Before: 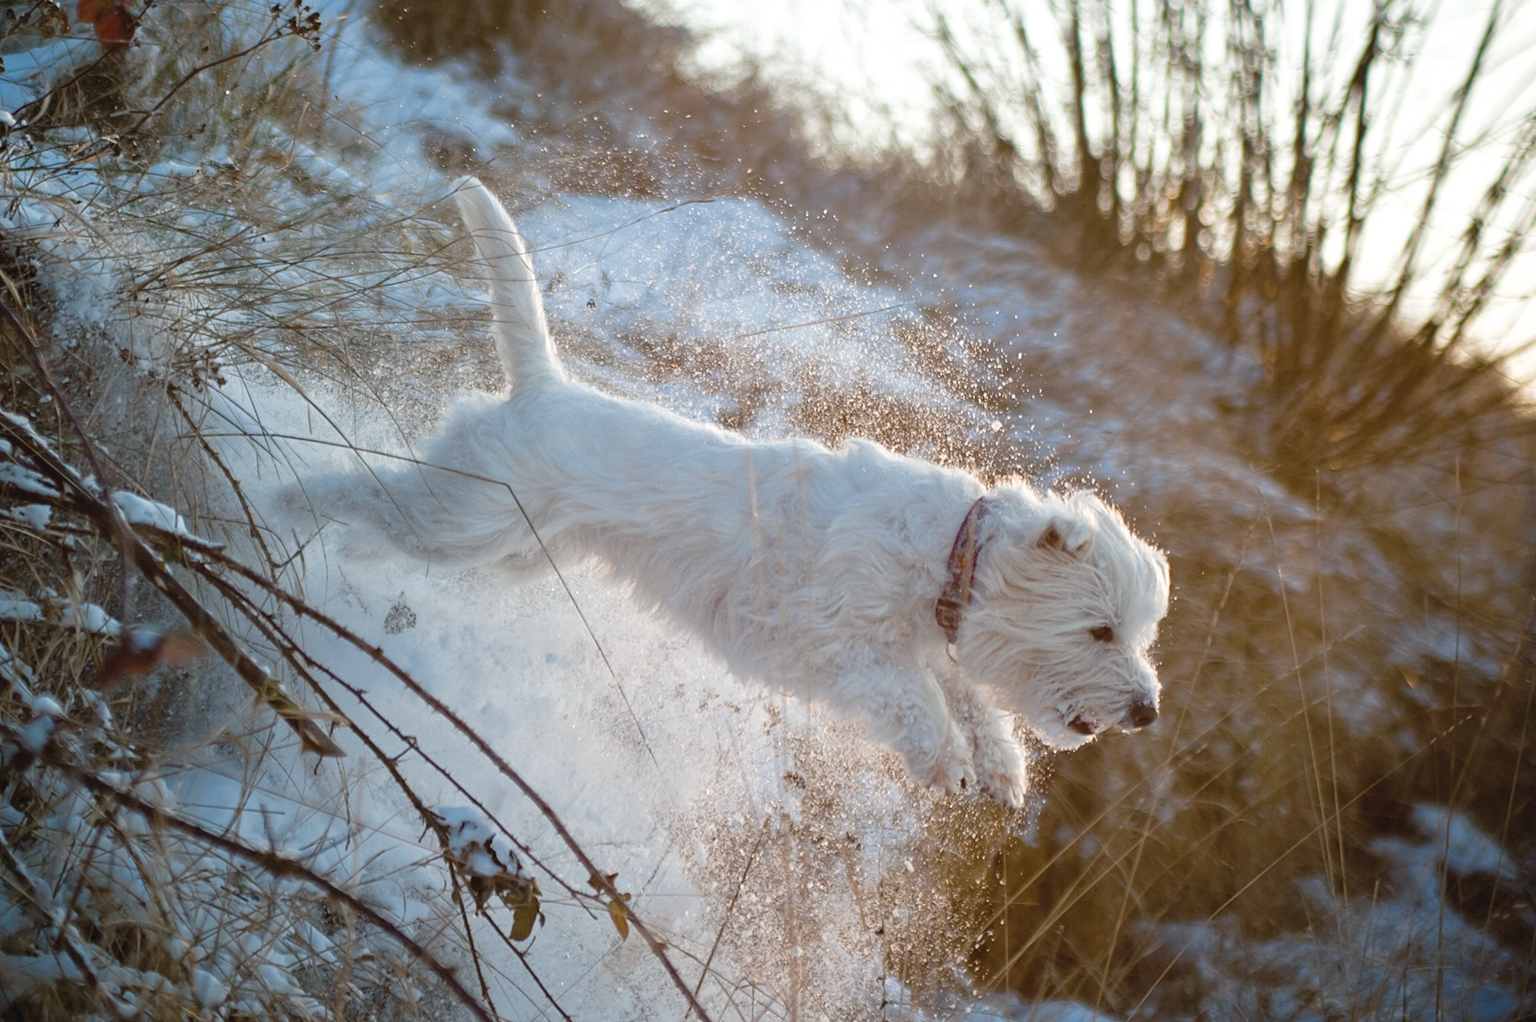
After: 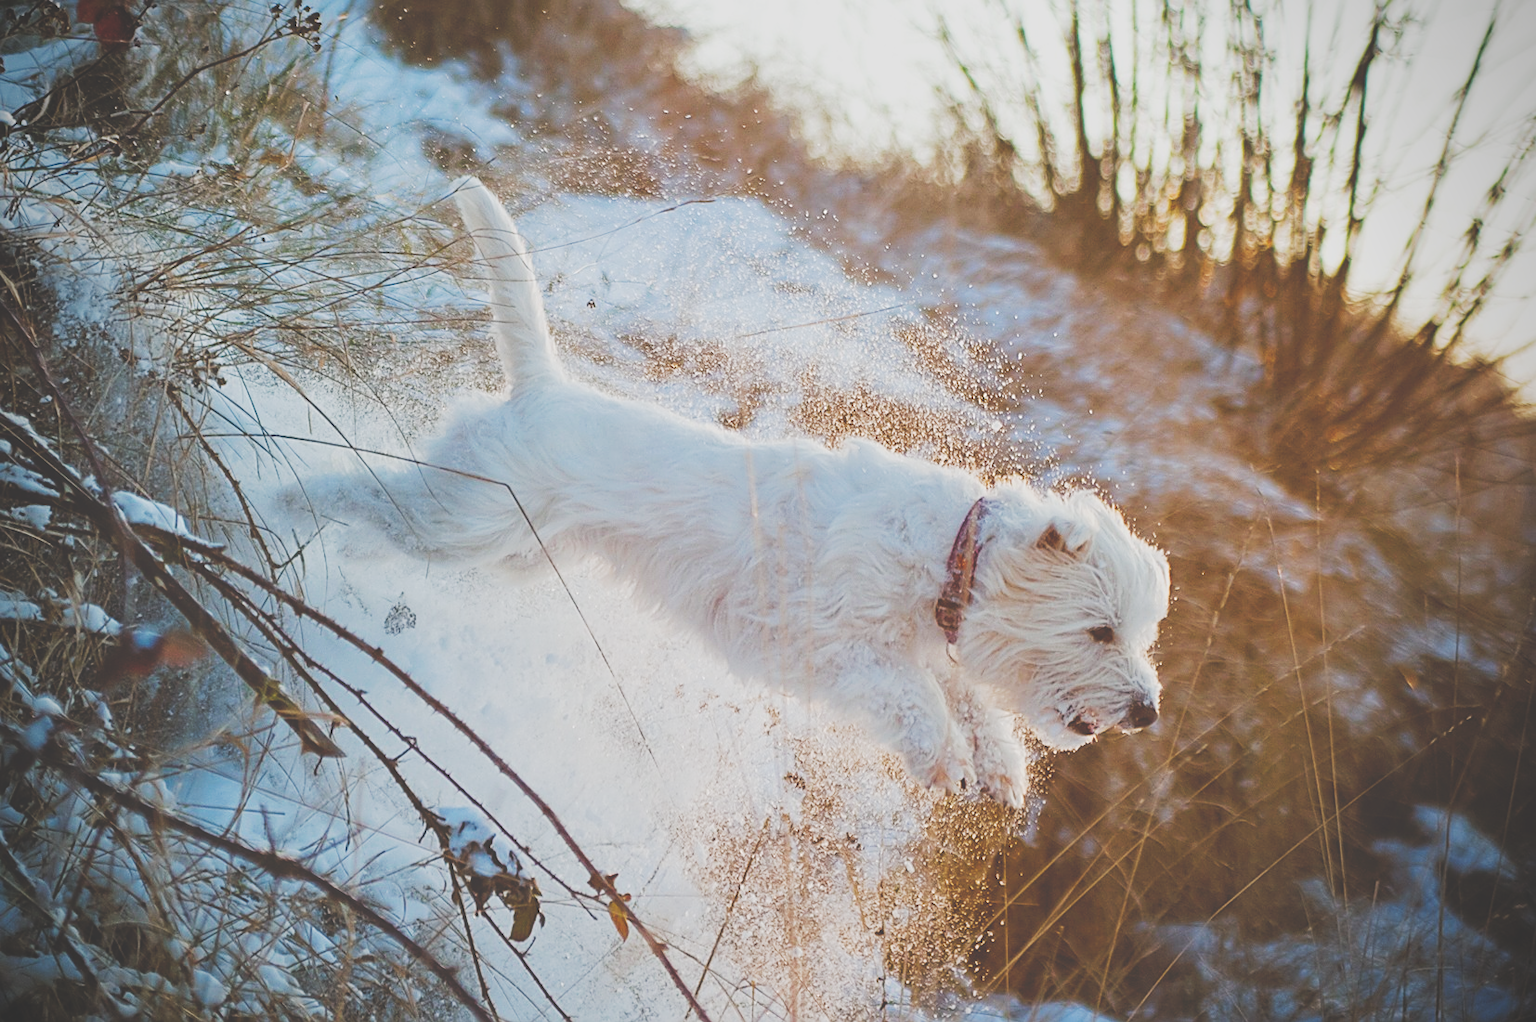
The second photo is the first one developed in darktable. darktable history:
vignetting: fall-off start 79.67%
contrast brightness saturation: contrast -0.285
sharpen: on, module defaults
tone curve: curves: ch0 [(0, 0) (0.003, 0.26) (0.011, 0.26) (0.025, 0.26) (0.044, 0.257) (0.069, 0.257) (0.1, 0.257) (0.136, 0.255) (0.177, 0.258) (0.224, 0.272) (0.277, 0.294) (0.335, 0.346) (0.399, 0.422) (0.468, 0.536) (0.543, 0.657) (0.623, 0.757) (0.709, 0.823) (0.801, 0.872) (0.898, 0.92) (1, 1)], preserve colors none
